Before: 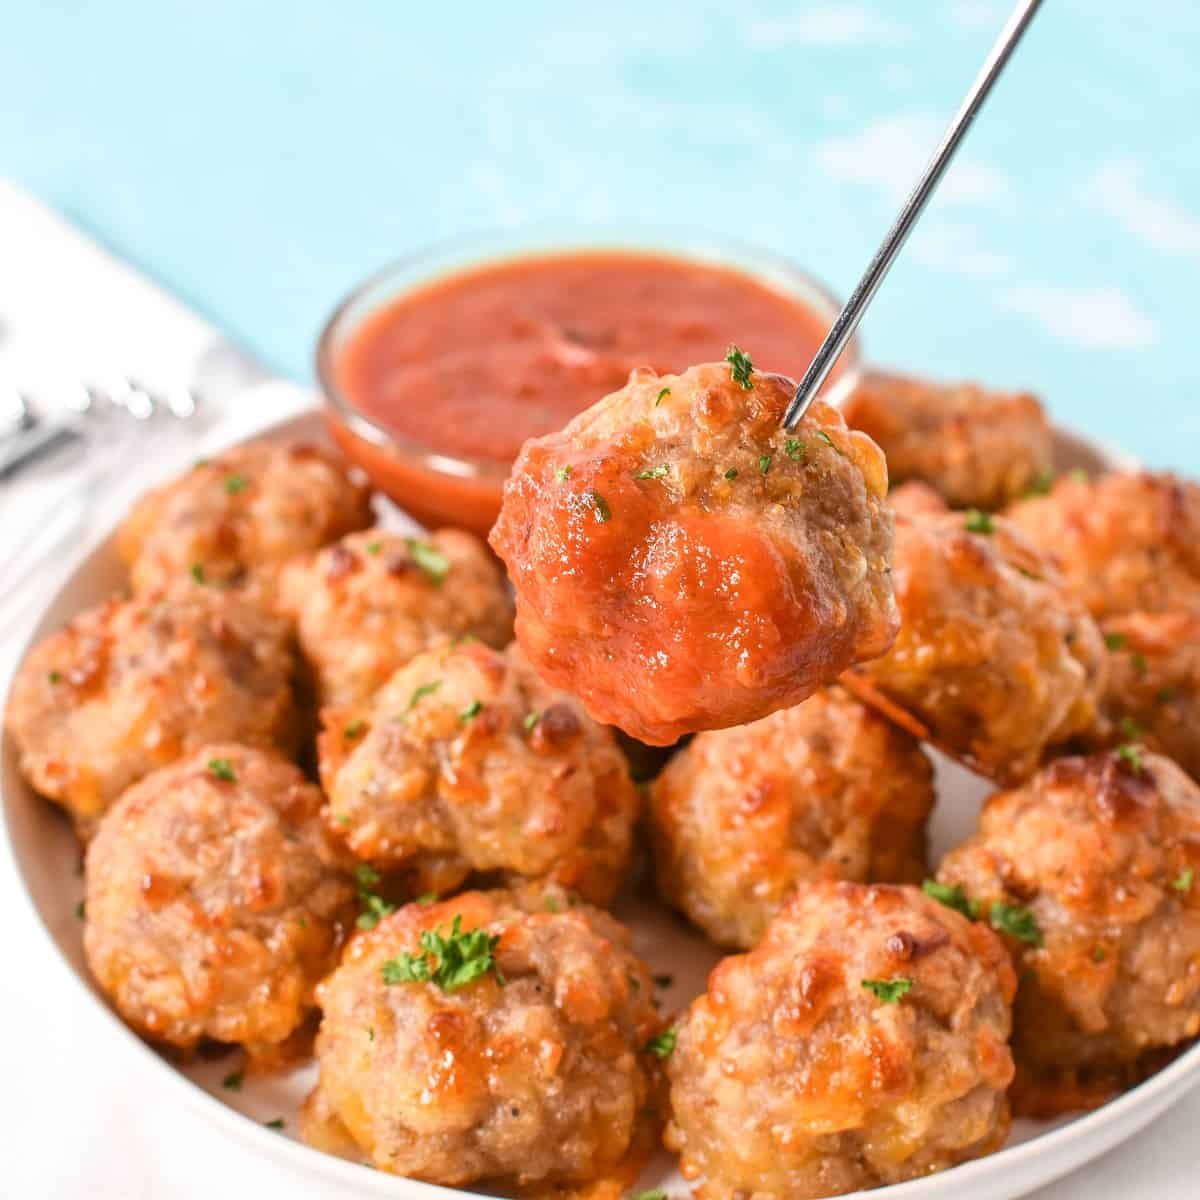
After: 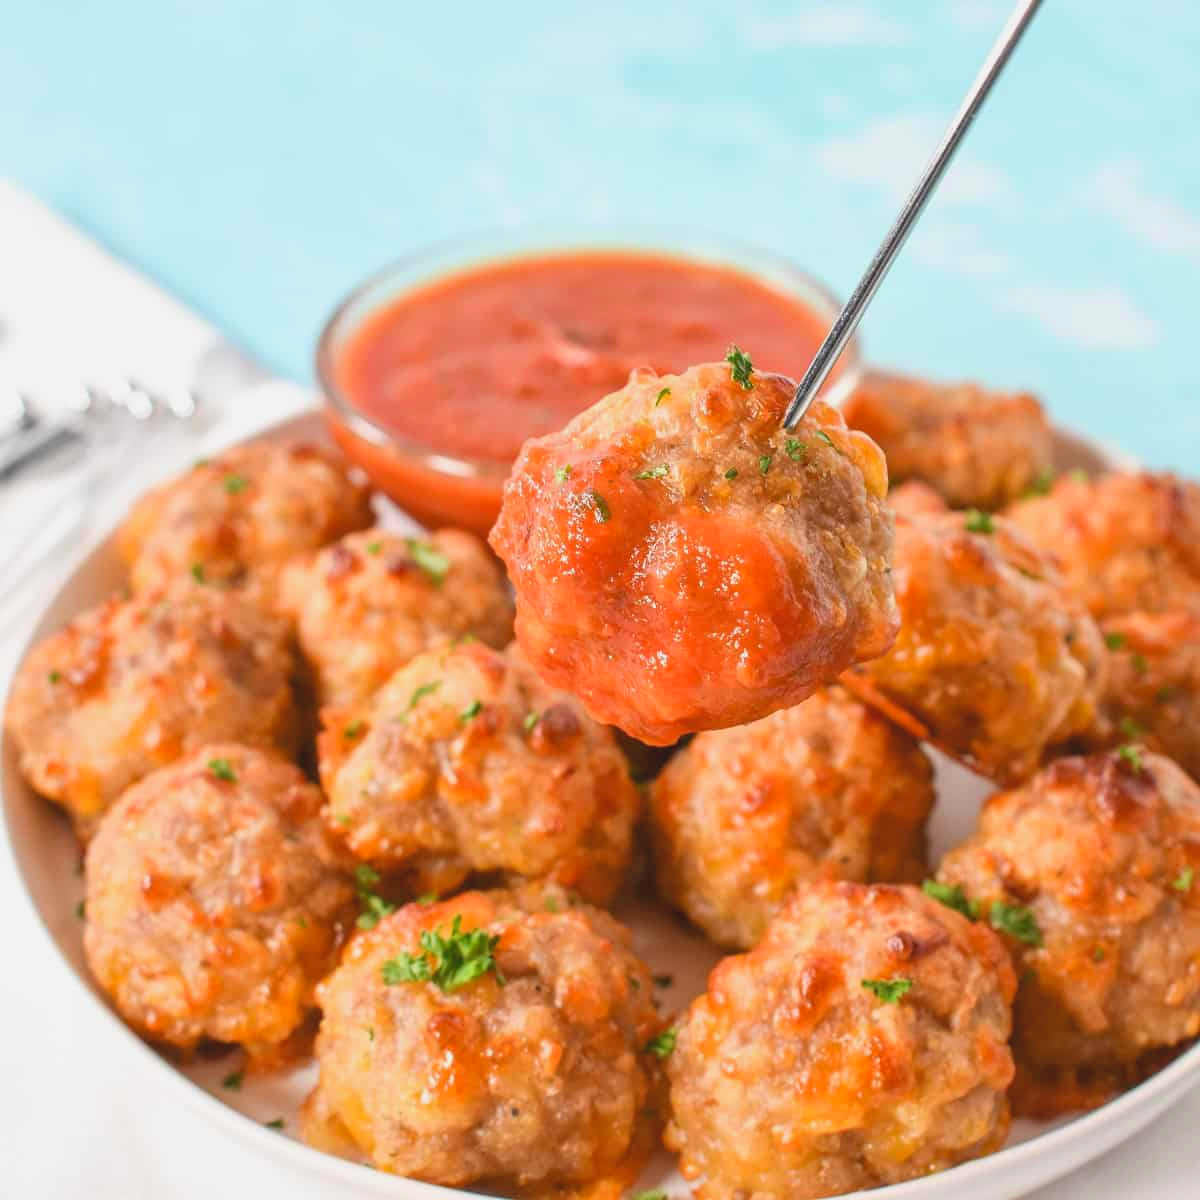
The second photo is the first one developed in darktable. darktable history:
contrast brightness saturation: contrast -0.098, brightness 0.047, saturation 0.076
